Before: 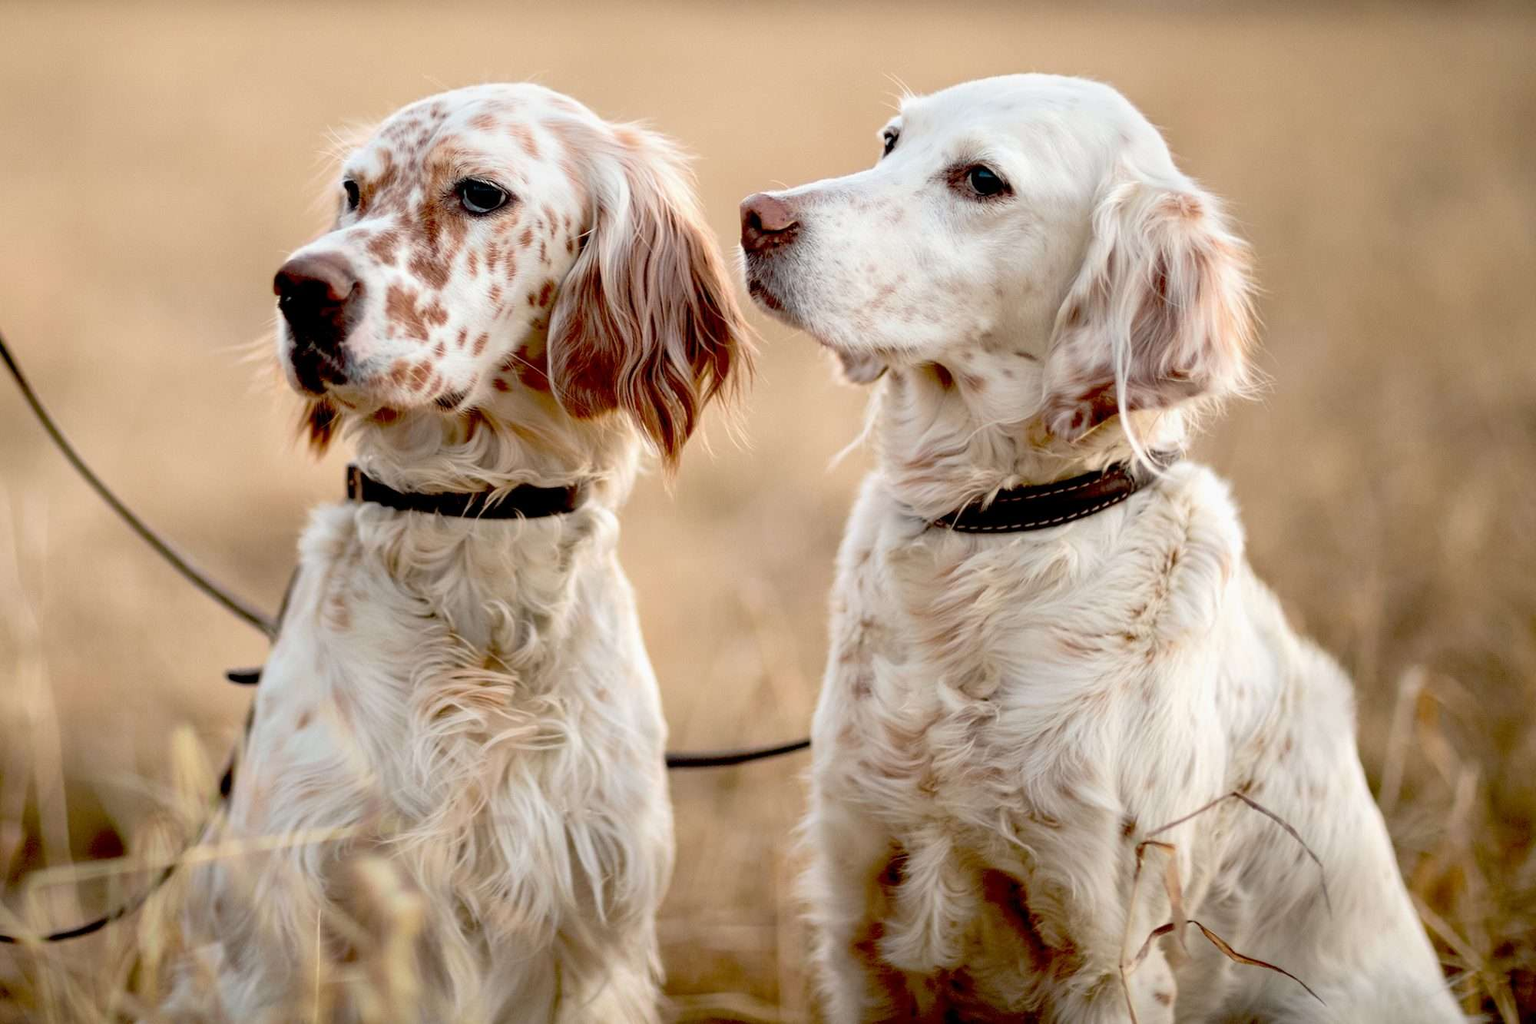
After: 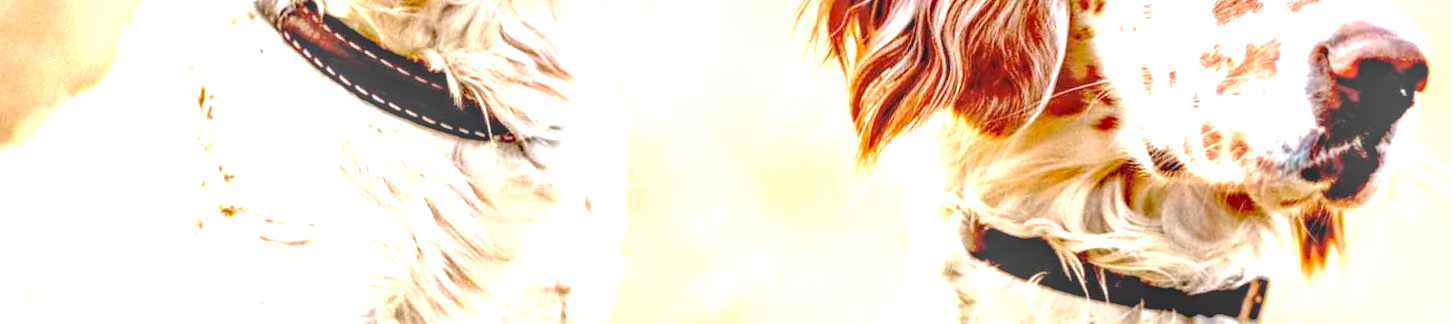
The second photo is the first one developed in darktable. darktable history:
crop and rotate: angle 16.12°, top 30.835%, bottom 35.653%
exposure: black level correction 0, exposure 1.975 EV, compensate exposure bias true, compensate highlight preservation false
local contrast: highlights 0%, shadows 0%, detail 133%
haze removal: compatibility mode true, adaptive false
shadows and highlights: shadows 25, highlights -25
white balance: red 0.974, blue 1.044
